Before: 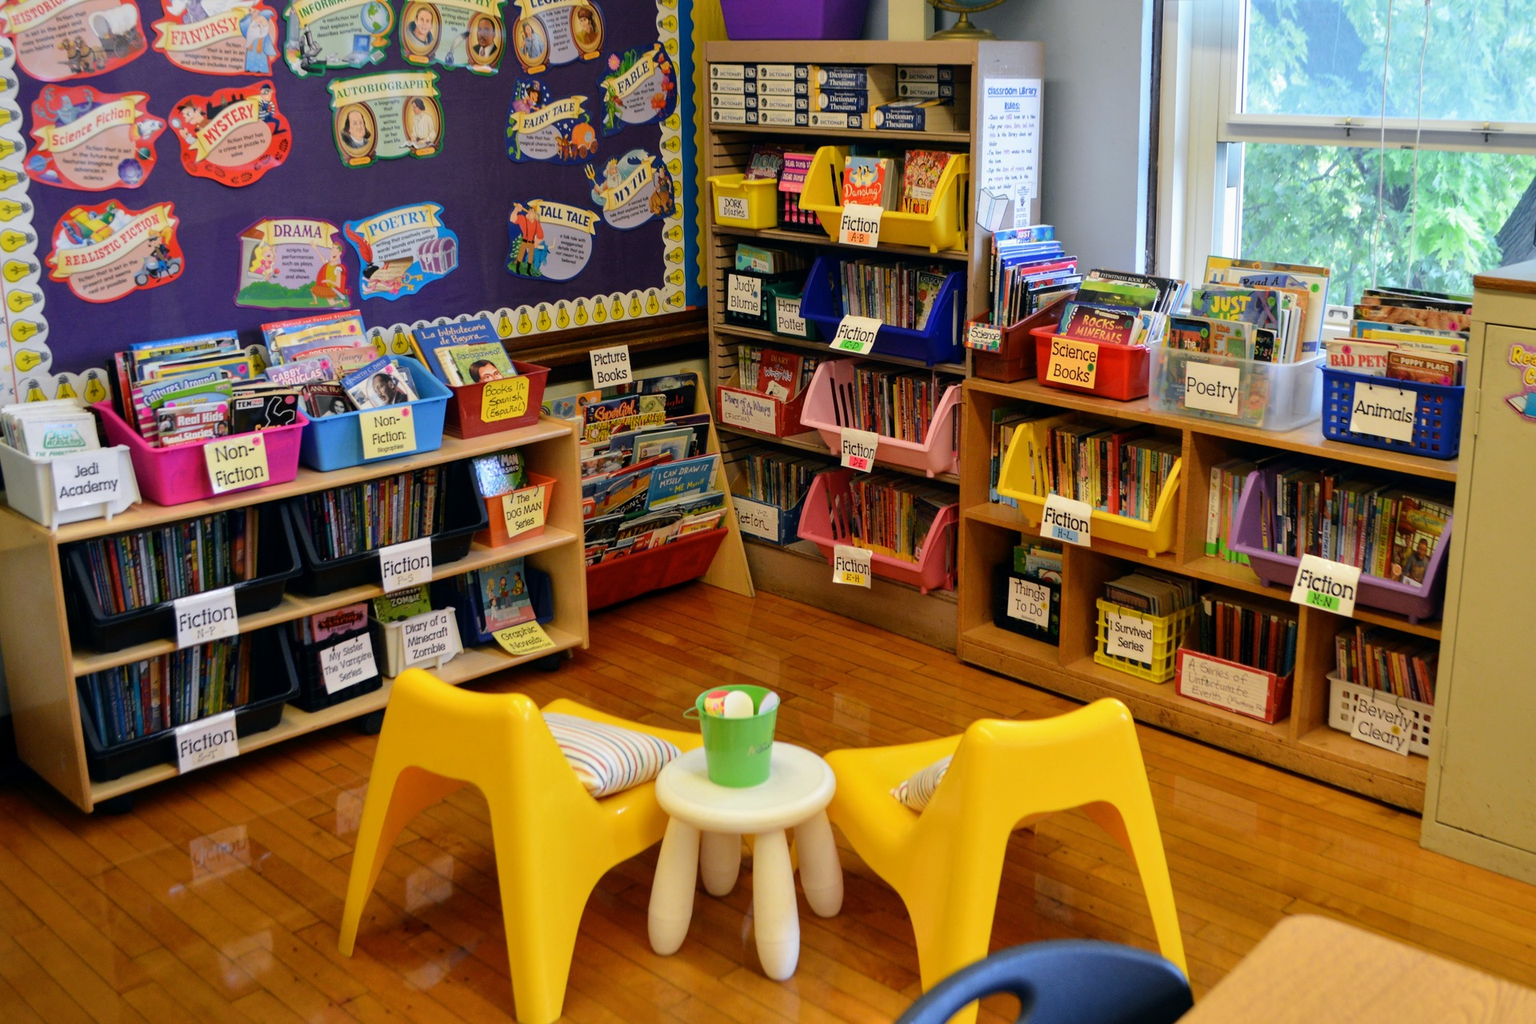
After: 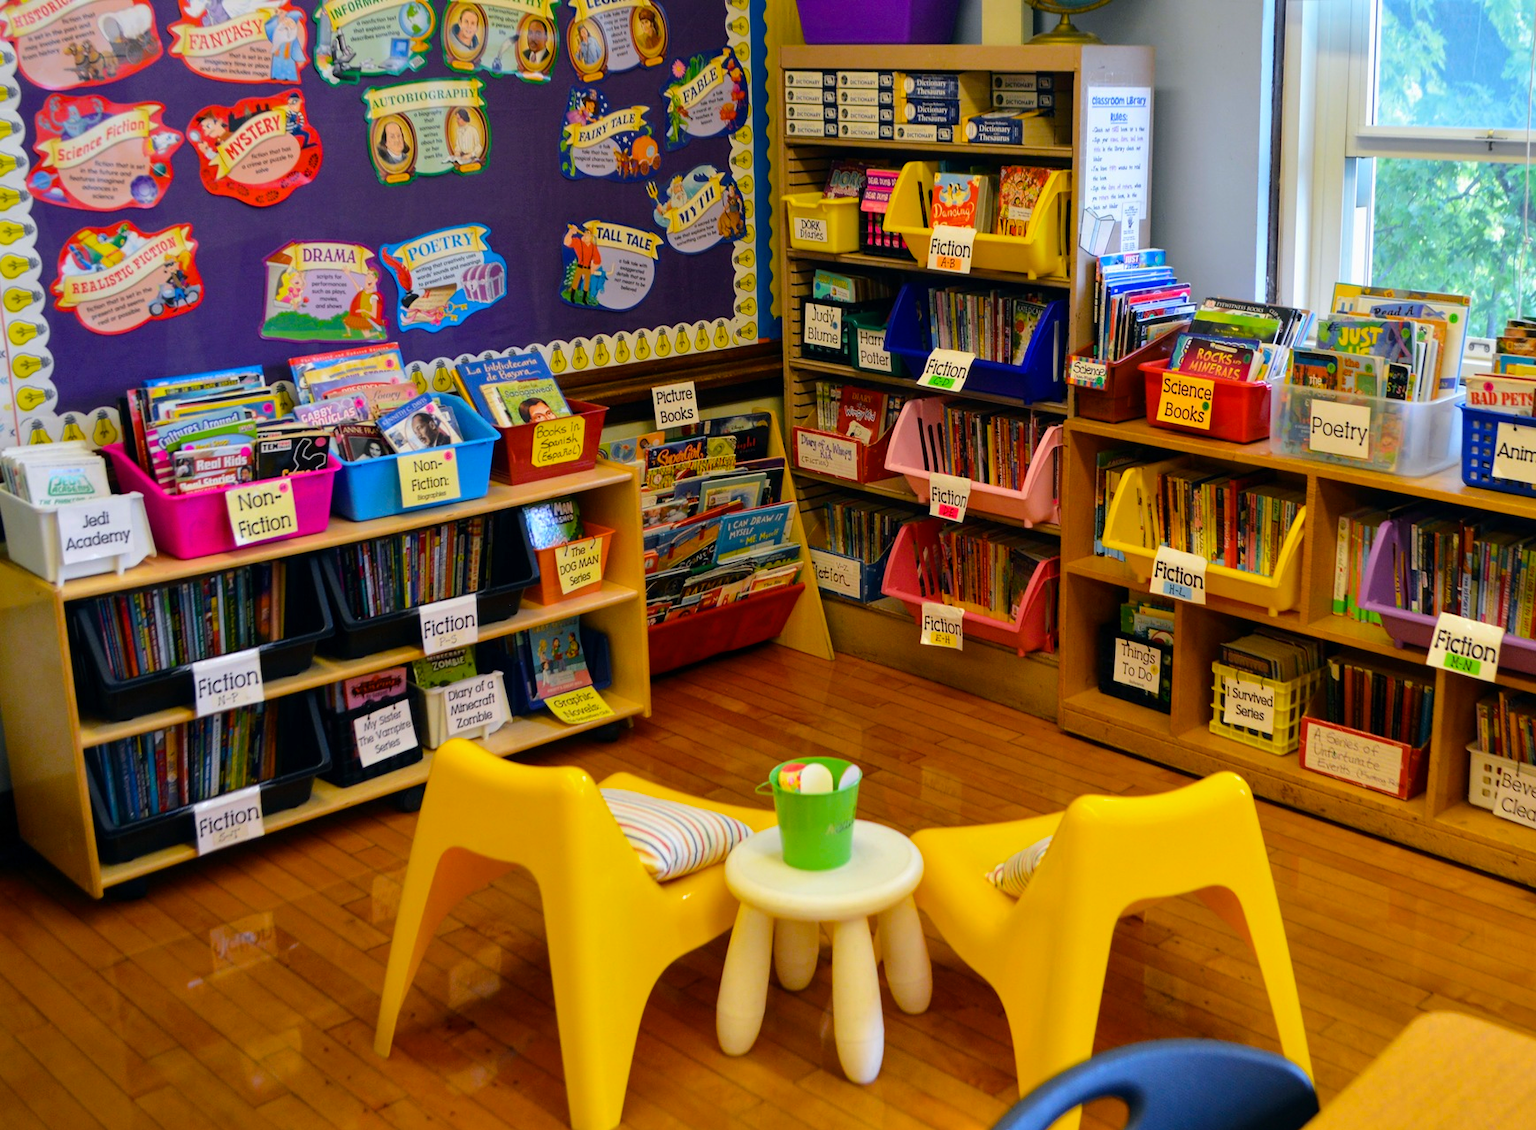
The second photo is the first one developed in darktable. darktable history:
crop: right 9.509%, bottom 0.031%
color balance rgb: perceptual saturation grading › global saturation 25%, global vibrance 20%
